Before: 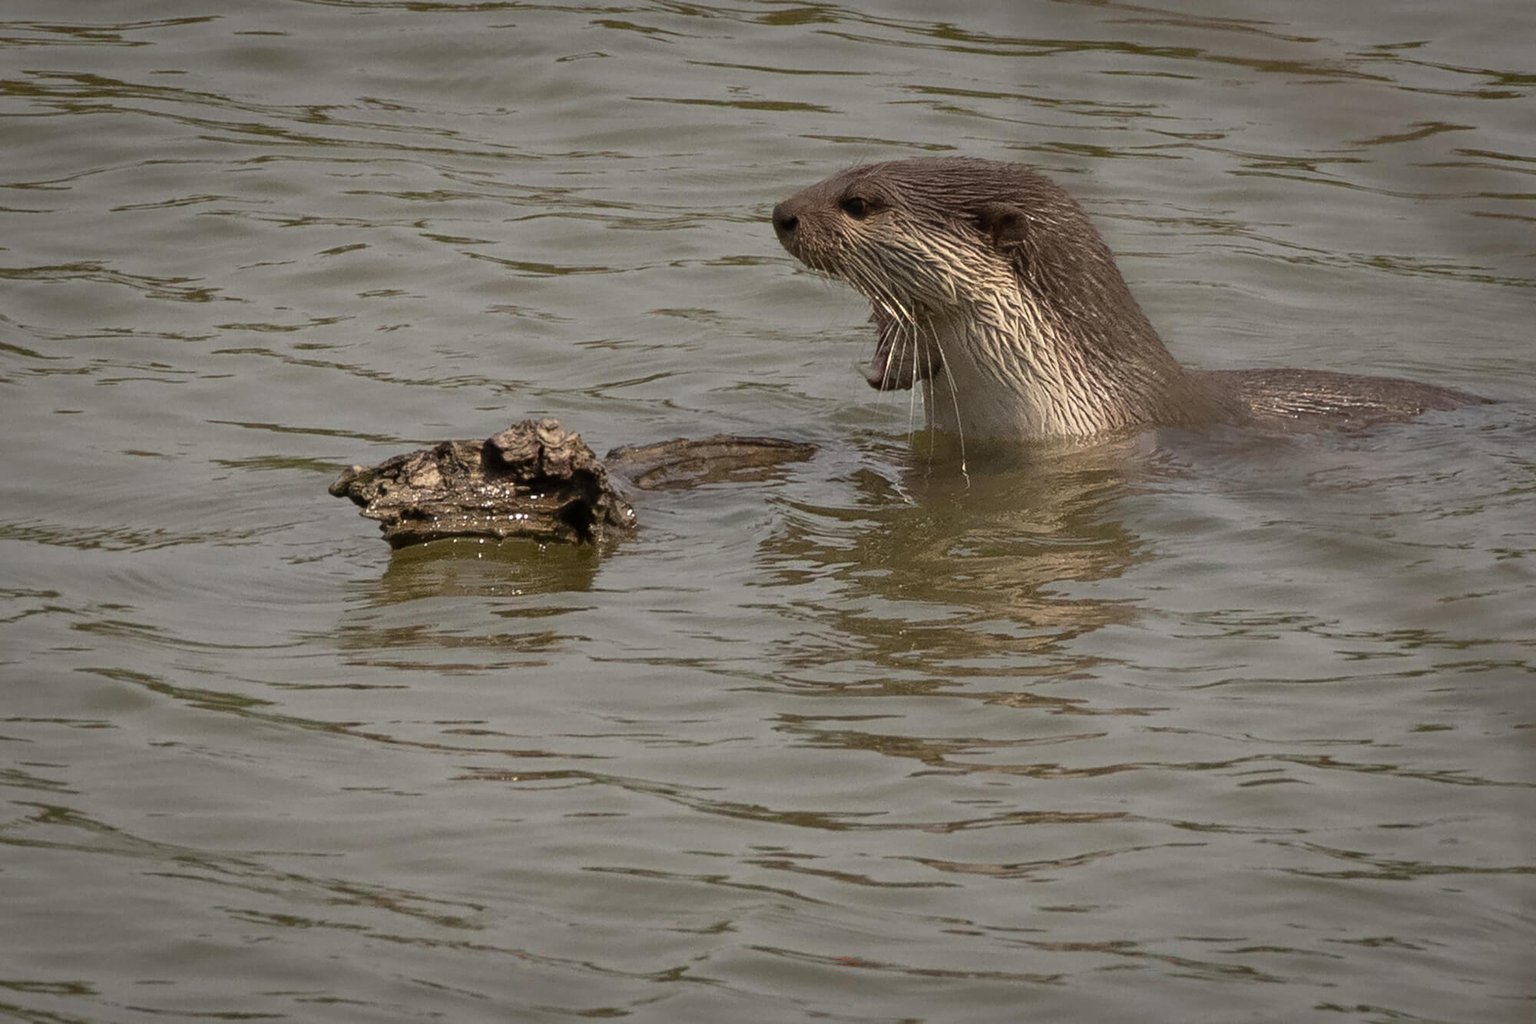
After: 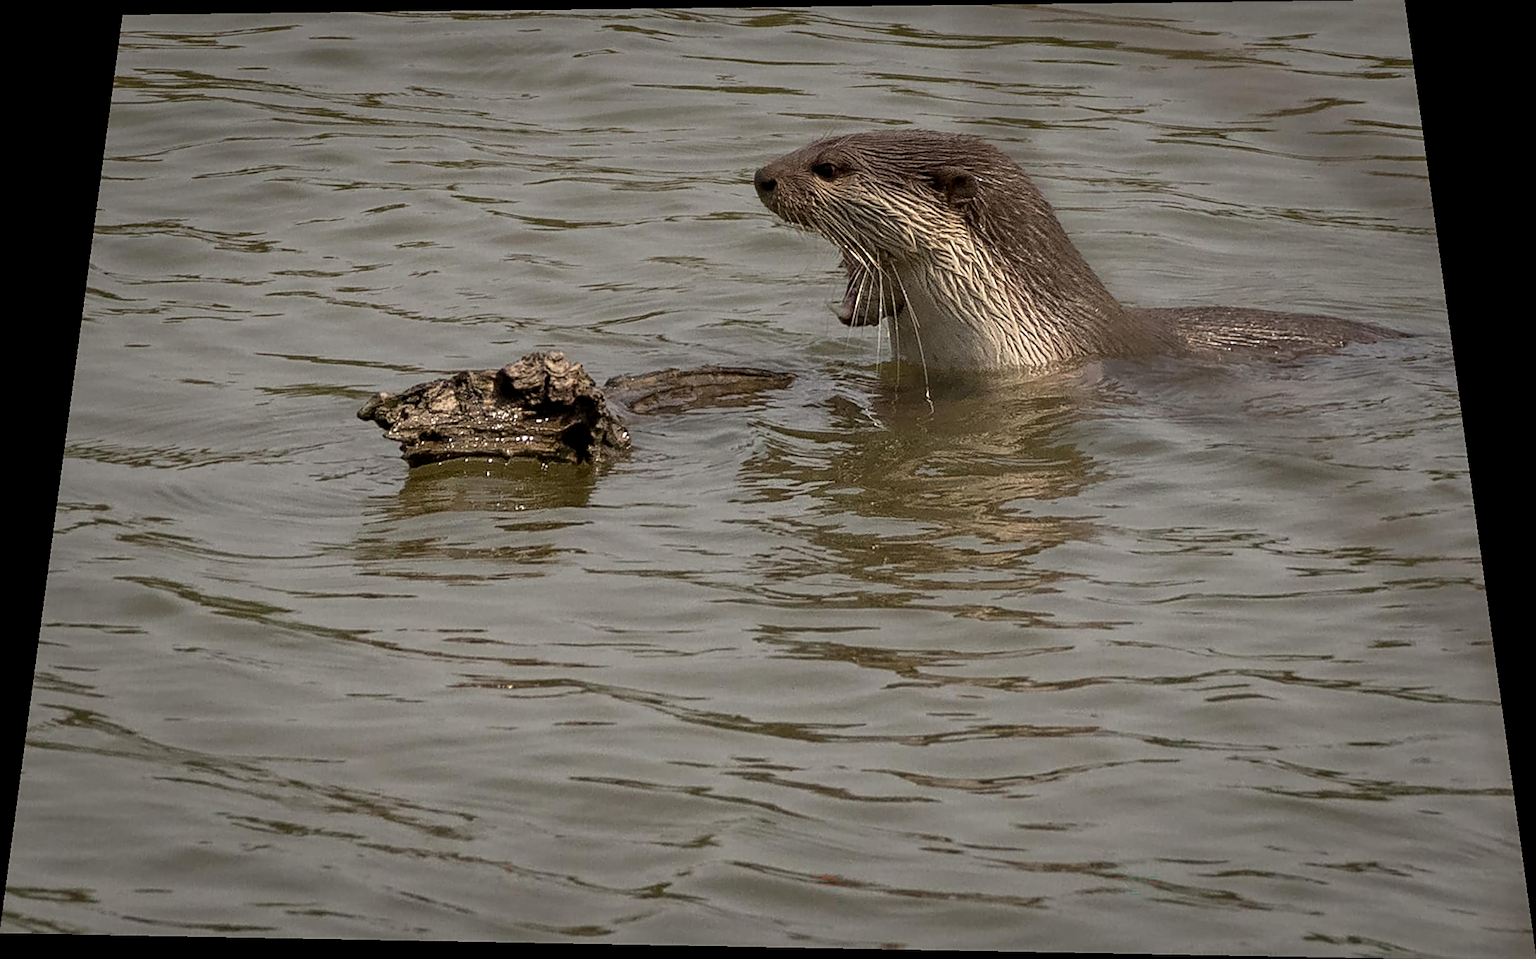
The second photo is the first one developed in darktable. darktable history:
local contrast: on, module defaults
sharpen: on, module defaults
rotate and perspective: rotation 0.128°, lens shift (vertical) -0.181, lens shift (horizontal) -0.044, shear 0.001, automatic cropping off
